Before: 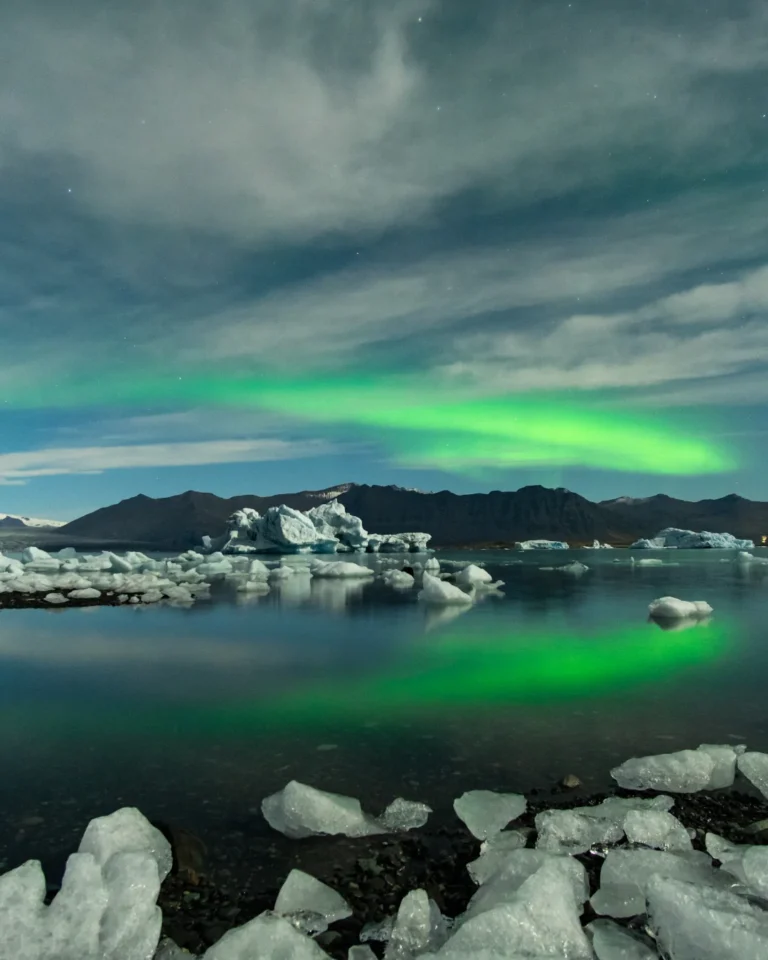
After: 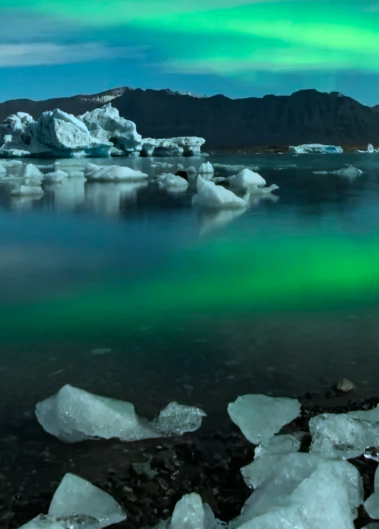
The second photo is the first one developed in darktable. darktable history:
crop: left 29.447%, top 41.305%, right 21.178%, bottom 3.492%
color correction: highlights a* -9.76, highlights b* -20.92
